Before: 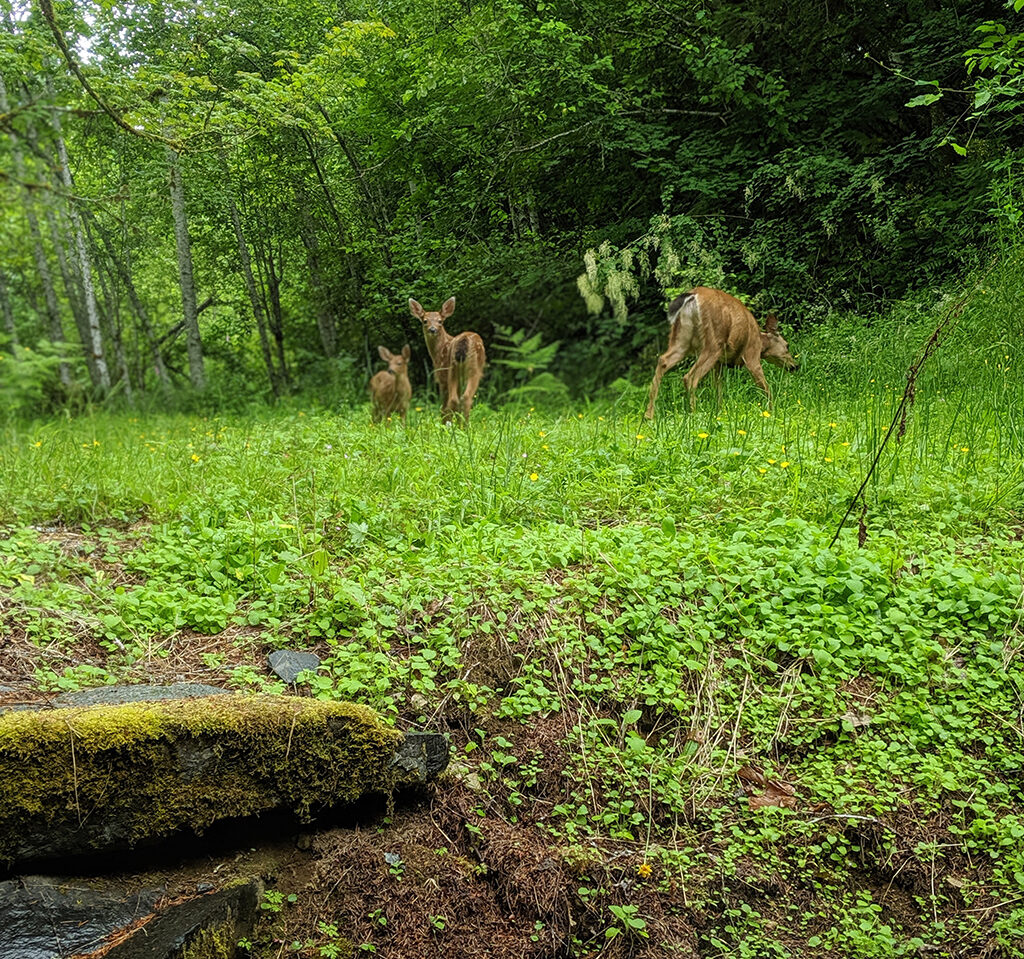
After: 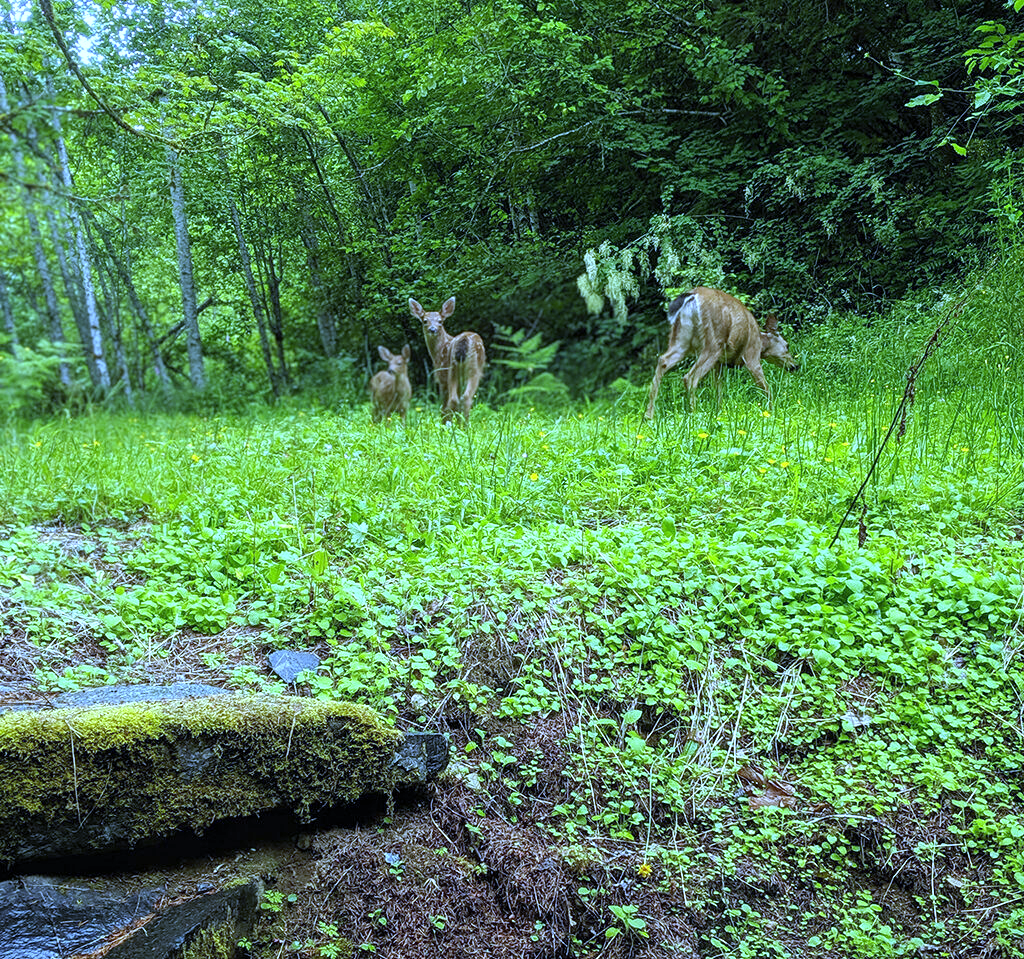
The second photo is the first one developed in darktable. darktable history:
exposure: exposure 0.6 EV, compensate highlight preservation false
white balance: red 0.766, blue 1.537
